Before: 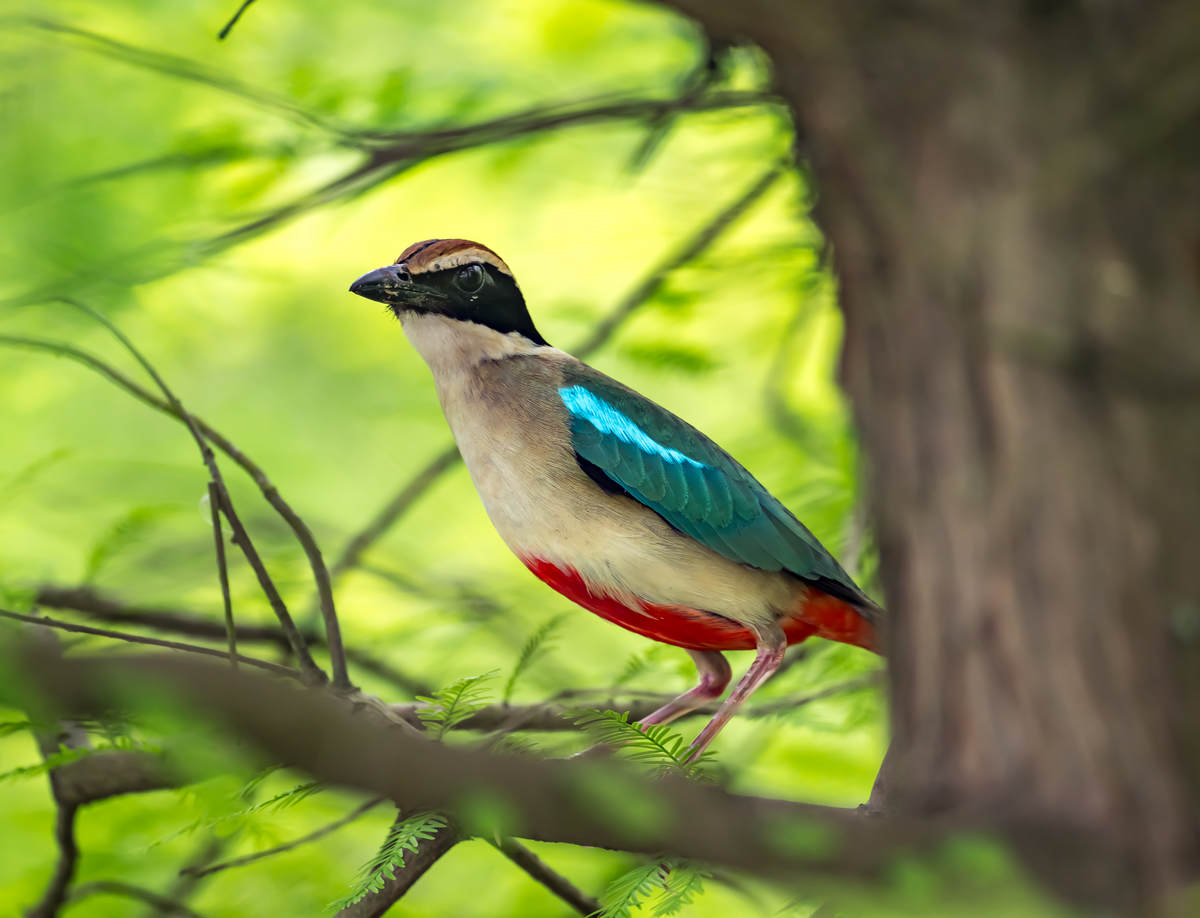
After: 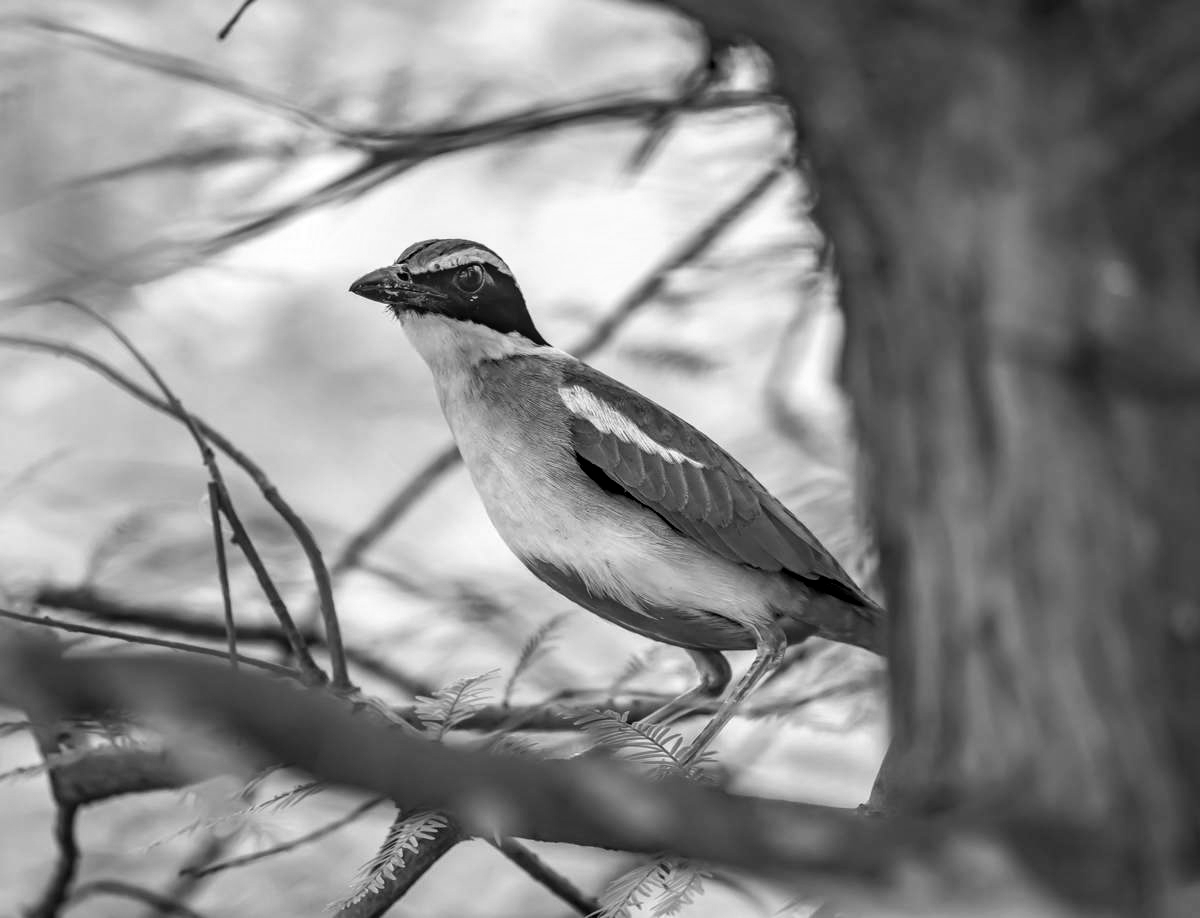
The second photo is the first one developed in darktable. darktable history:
monochrome: a 1.94, b -0.638
local contrast: detail 130%
